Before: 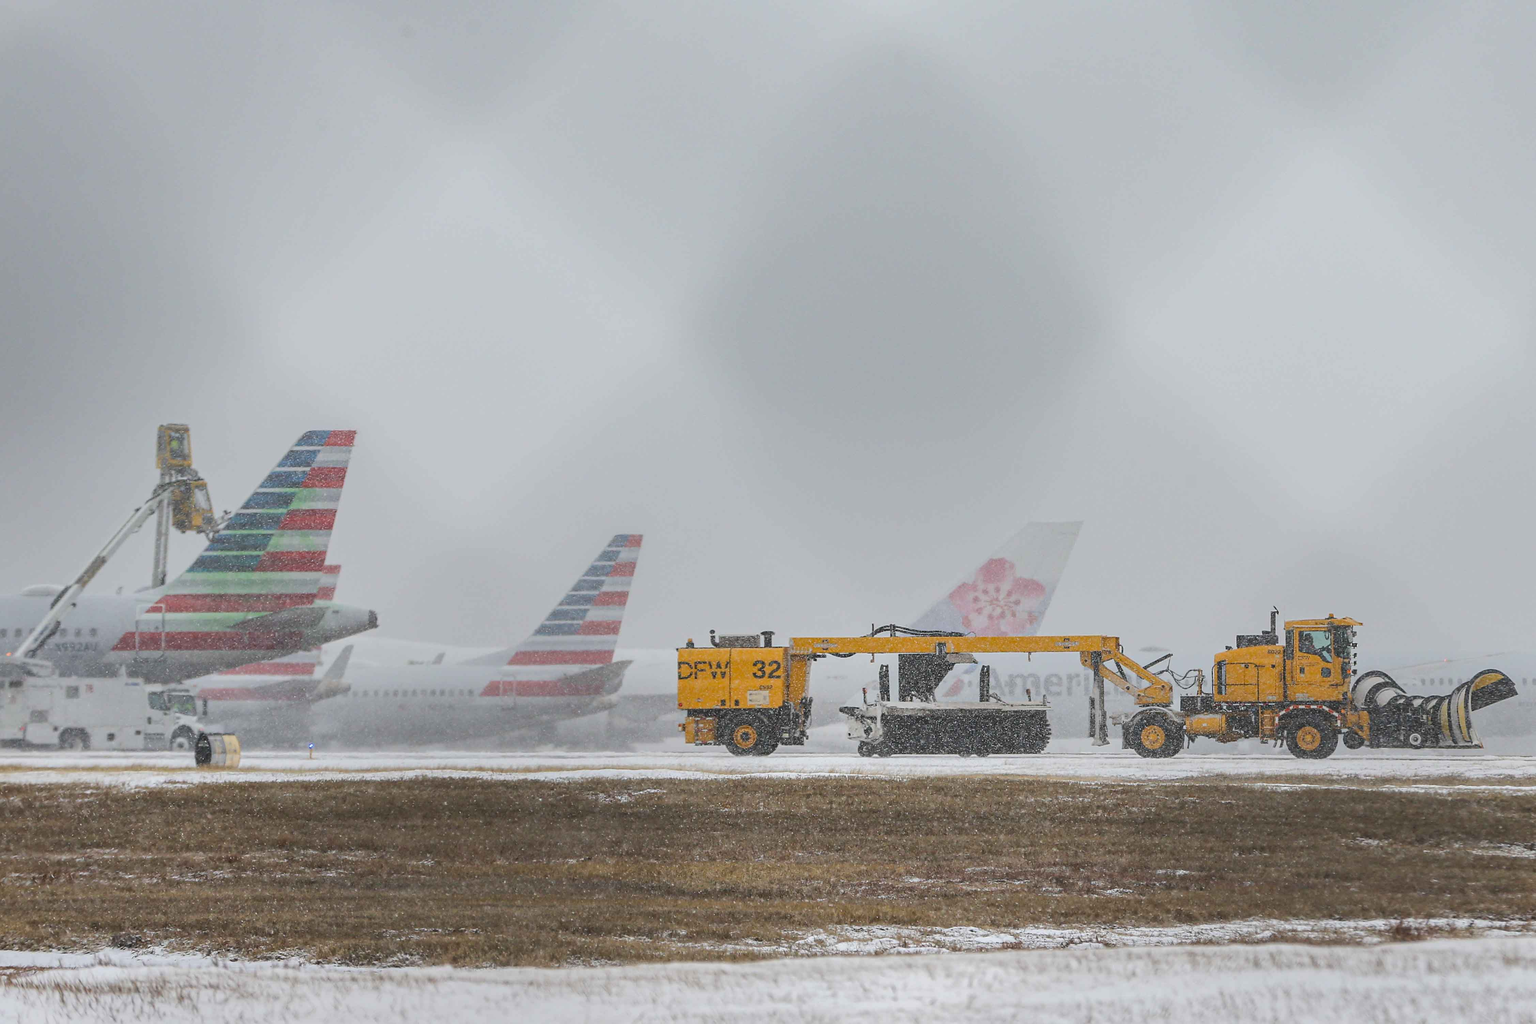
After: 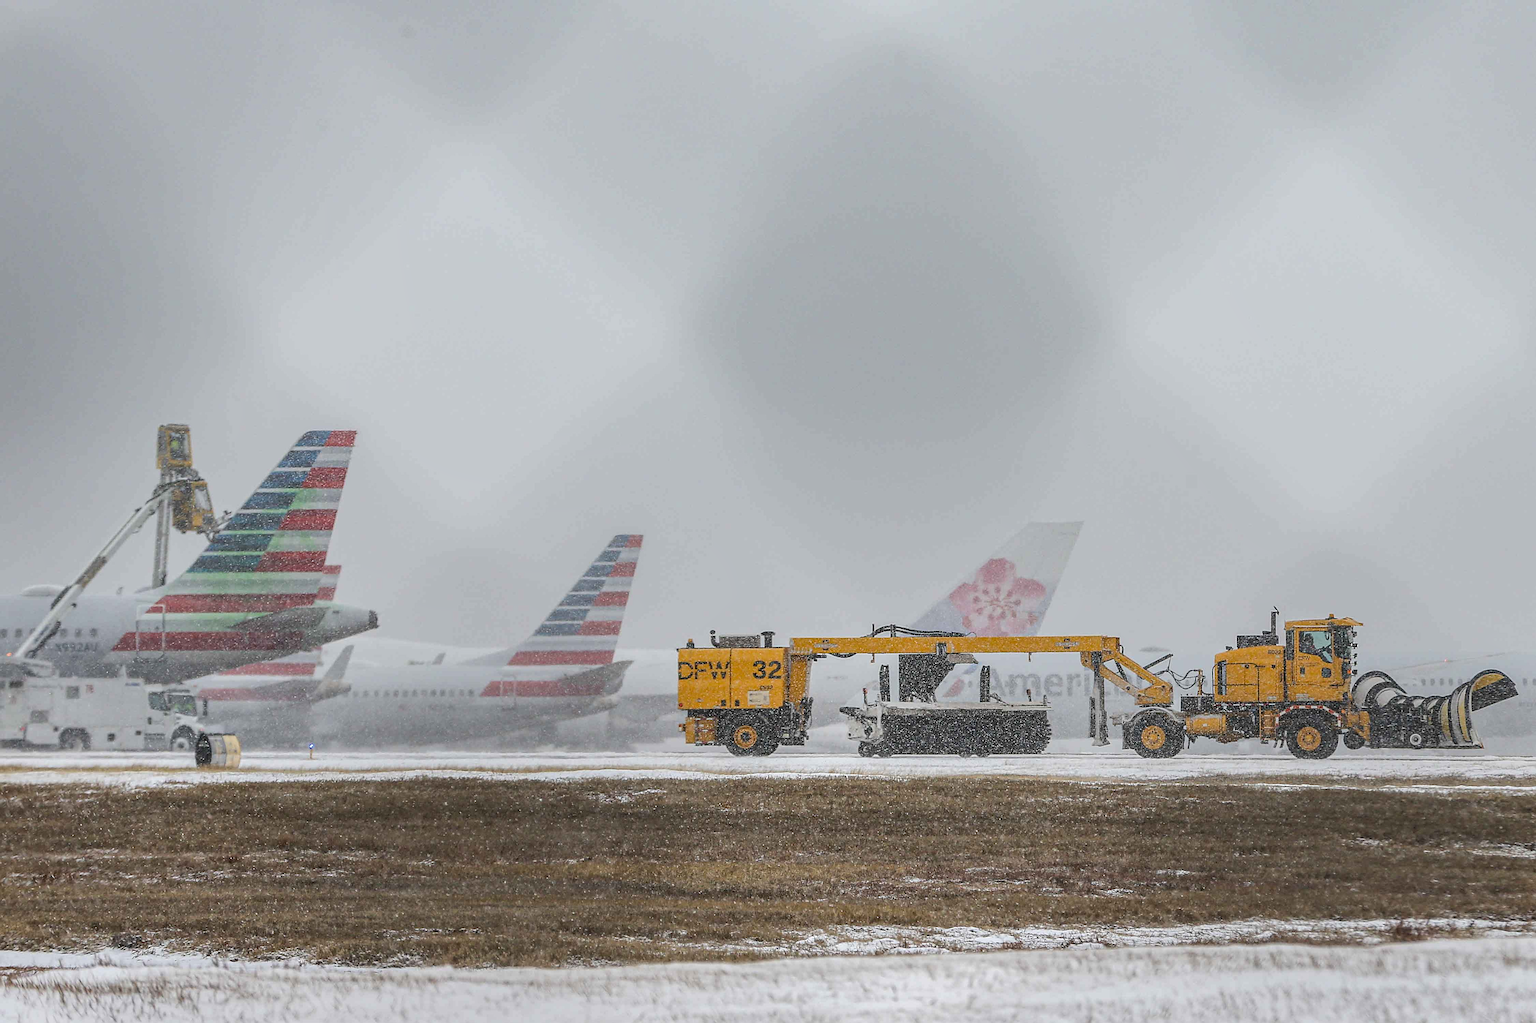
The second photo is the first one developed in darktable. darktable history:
sharpen: on, module defaults
crop: bottom 0.062%
local contrast: on, module defaults
